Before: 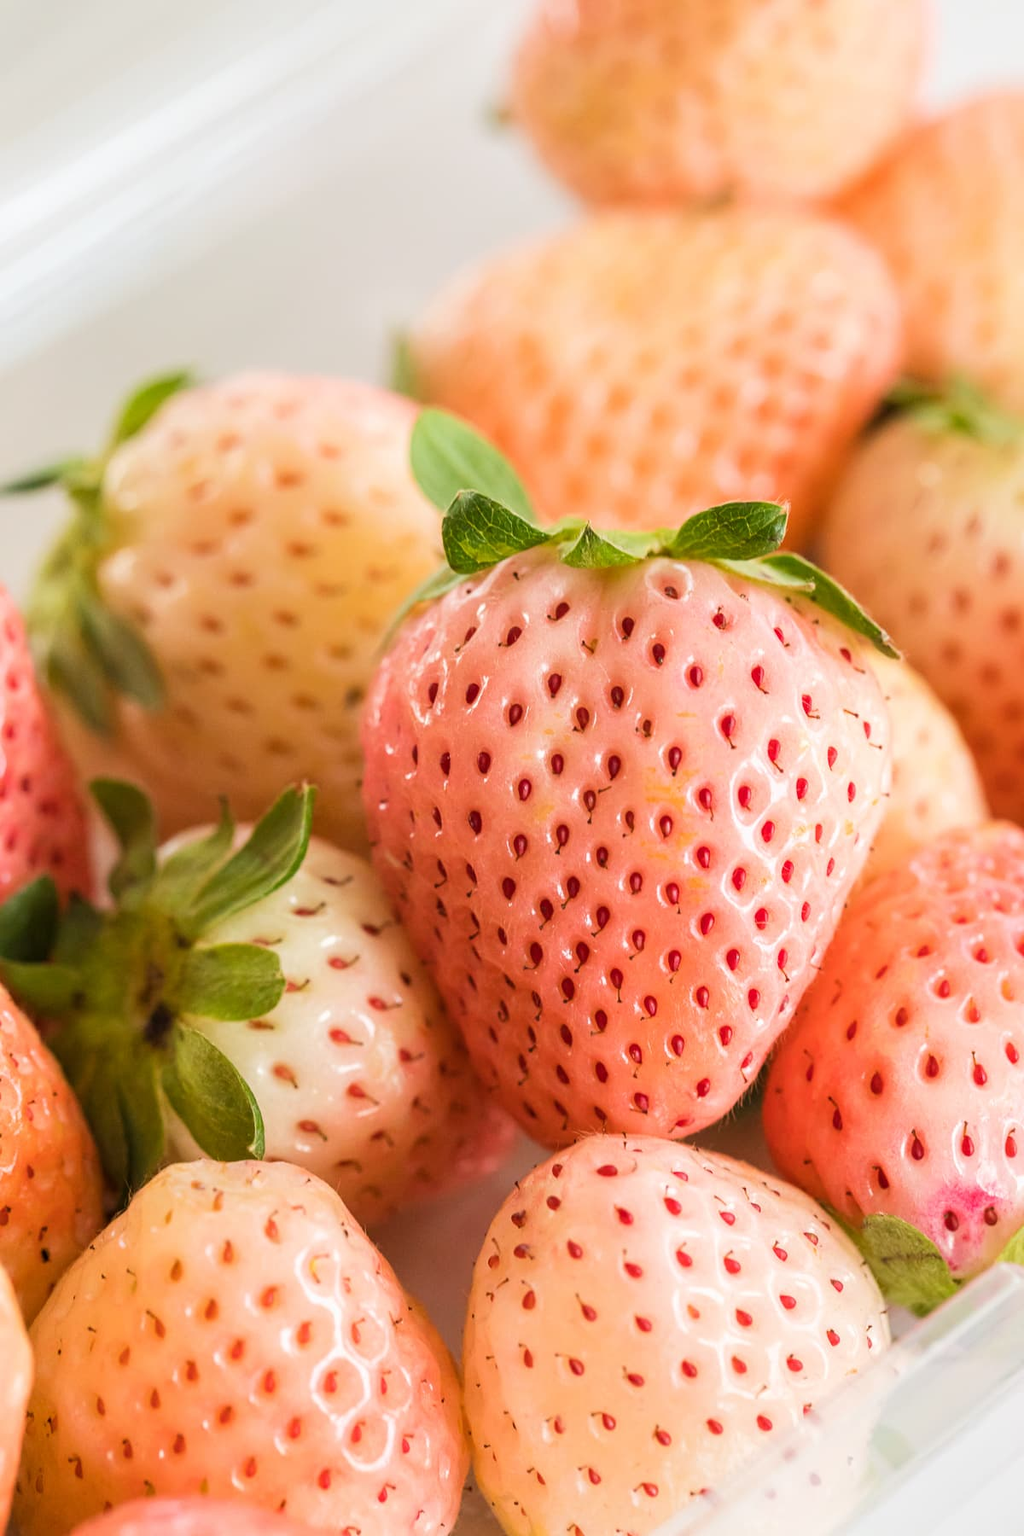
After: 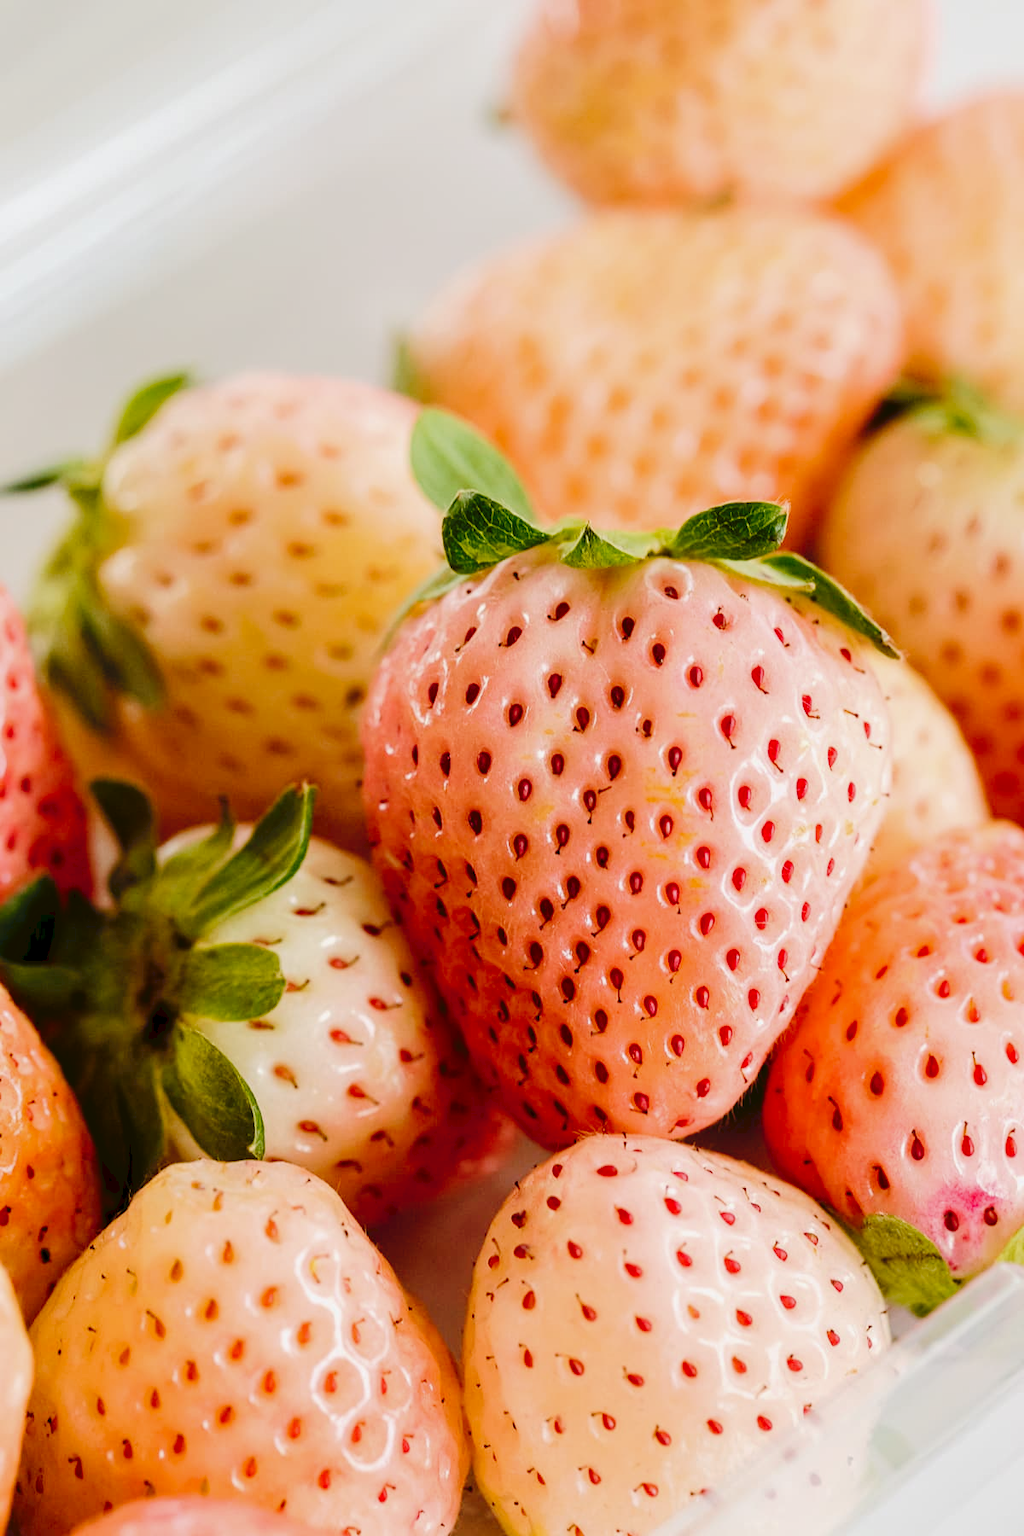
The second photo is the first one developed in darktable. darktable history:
exposure: black level correction 0.011, exposure -0.473 EV, compensate exposure bias true, compensate highlight preservation false
tone equalizer: -8 EV -0.381 EV, -7 EV -0.364 EV, -6 EV -0.36 EV, -5 EV -0.224 EV, -3 EV 0.195 EV, -2 EV 0.34 EV, -1 EV 0.387 EV, +0 EV 0.44 EV, edges refinement/feathering 500, mask exposure compensation -1.57 EV, preserve details no
tone curve: curves: ch0 [(0, 0) (0.003, 0.048) (0.011, 0.048) (0.025, 0.048) (0.044, 0.049) (0.069, 0.048) (0.1, 0.052) (0.136, 0.071) (0.177, 0.109) (0.224, 0.157) (0.277, 0.233) (0.335, 0.32) (0.399, 0.404) (0.468, 0.496) (0.543, 0.582) (0.623, 0.653) (0.709, 0.738) (0.801, 0.811) (0.898, 0.895) (1, 1)], preserve colors none
